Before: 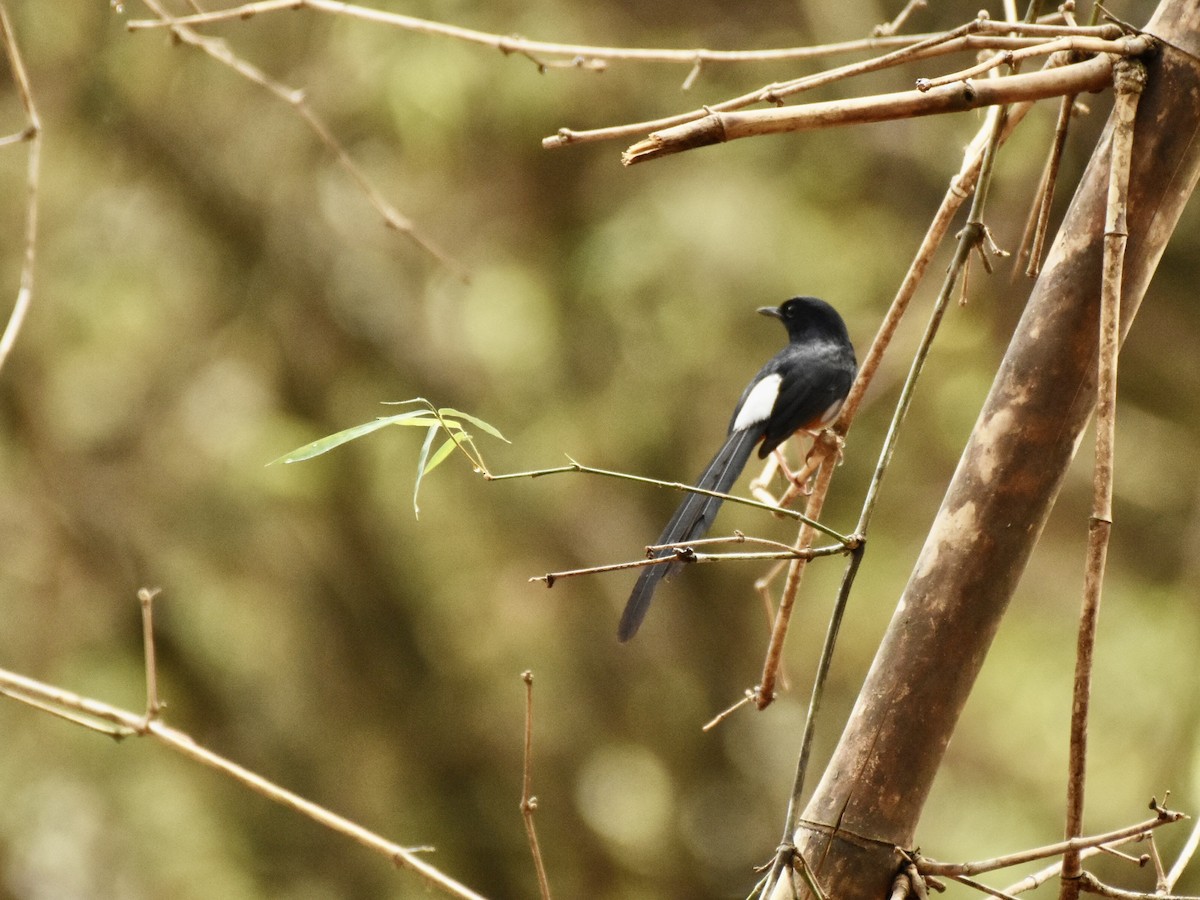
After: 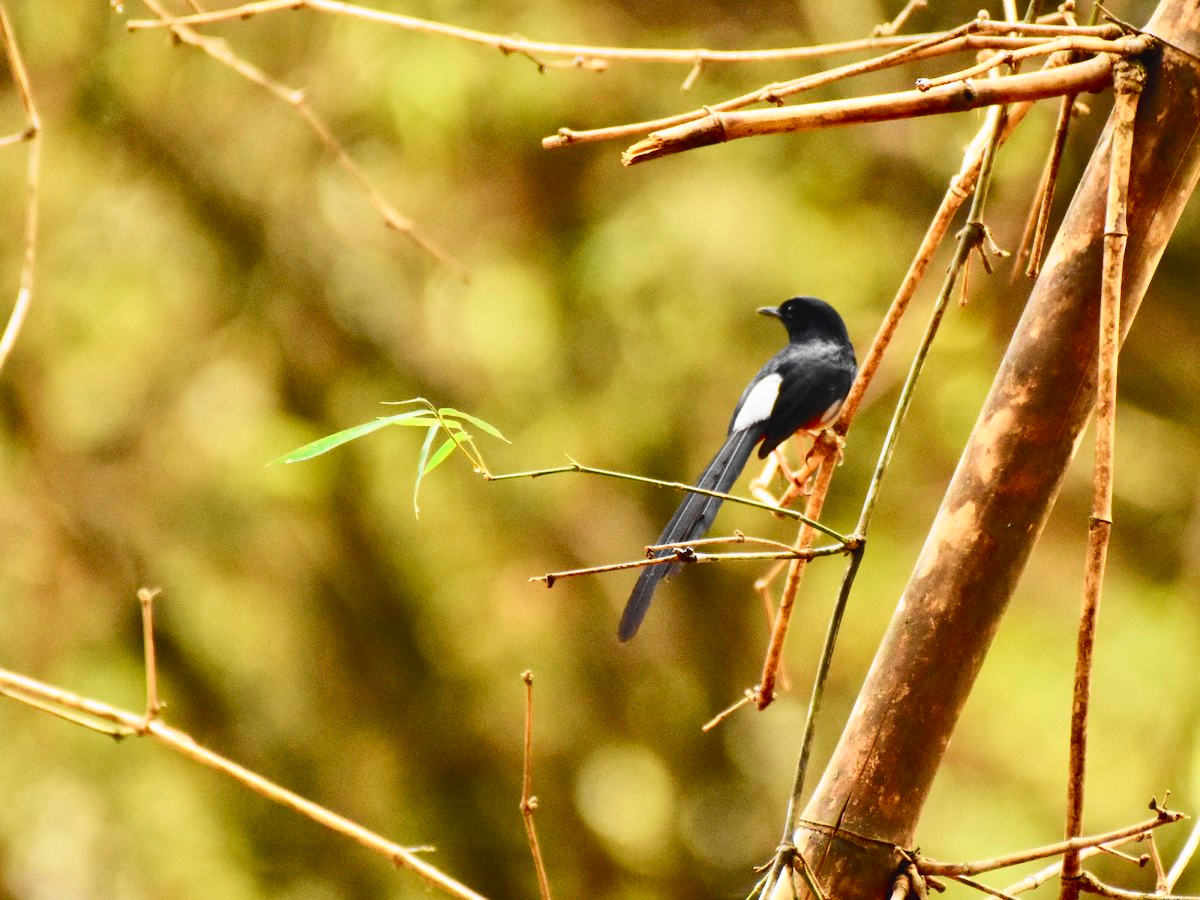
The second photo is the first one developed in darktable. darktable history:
tone curve: curves: ch0 [(0, 0.023) (0.103, 0.087) (0.295, 0.297) (0.445, 0.531) (0.553, 0.665) (0.735, 0.843) (0.994, 1)]; ch1 [(0, 0) (0.427, 0.346) (0.456, 0.426) (0.484, 0.483) (0.509, 0.514) (0.535, 0.56) (0.581, 0.632) (0.646, 0.715) (1, 1)]; ch2 [(0, 0) (0.369, 0.388) (0.449, 0.431) (0.501, 0.495) (0.533, 0.518) (0.572, 0.612) (0.677, 0.752) (1, 1)], color space Lab, independent channels, preserve colors none
